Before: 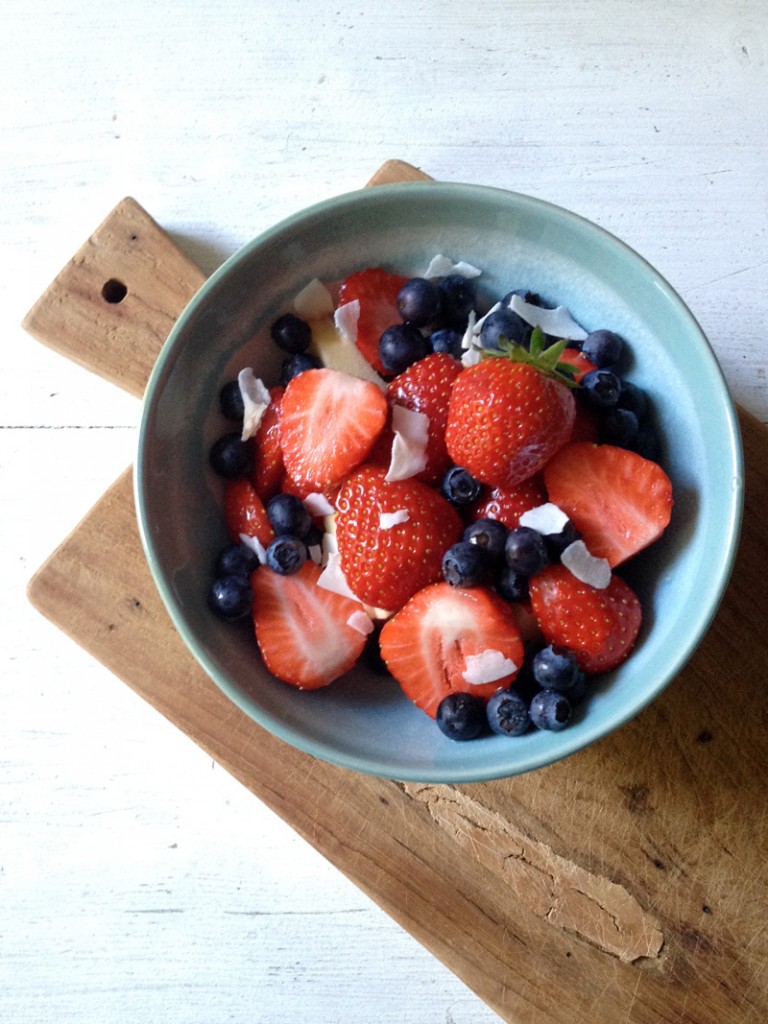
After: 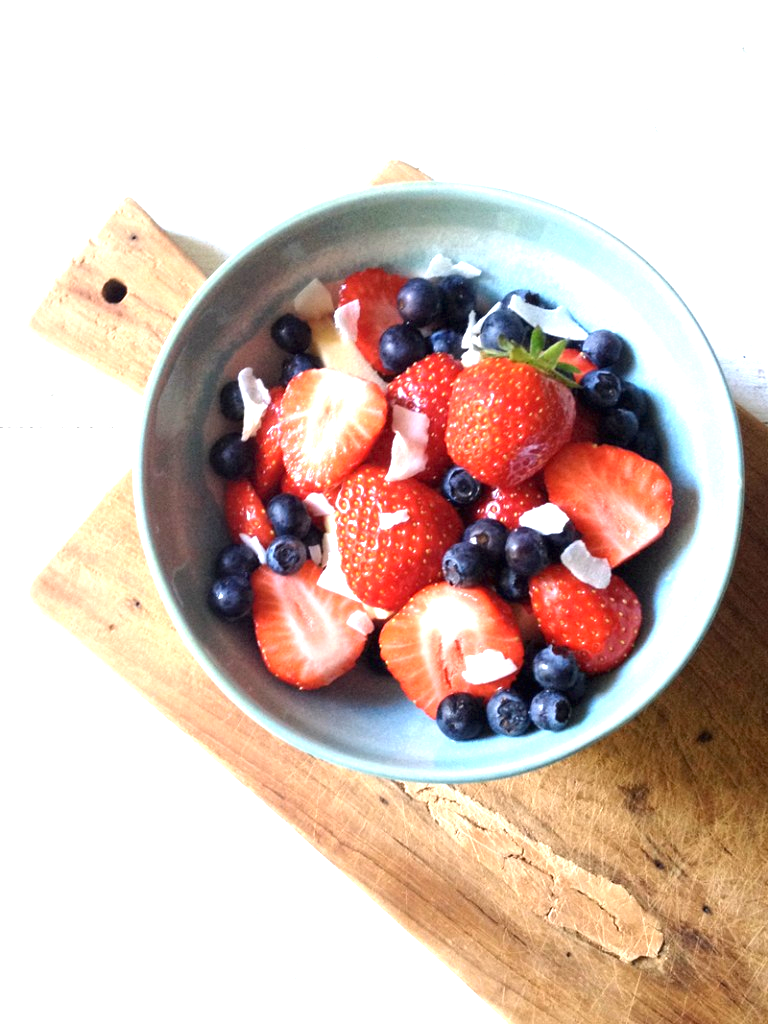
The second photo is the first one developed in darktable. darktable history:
exposure: black level correction 0, exposure 1.462 EV, compensate highlight preservation false
